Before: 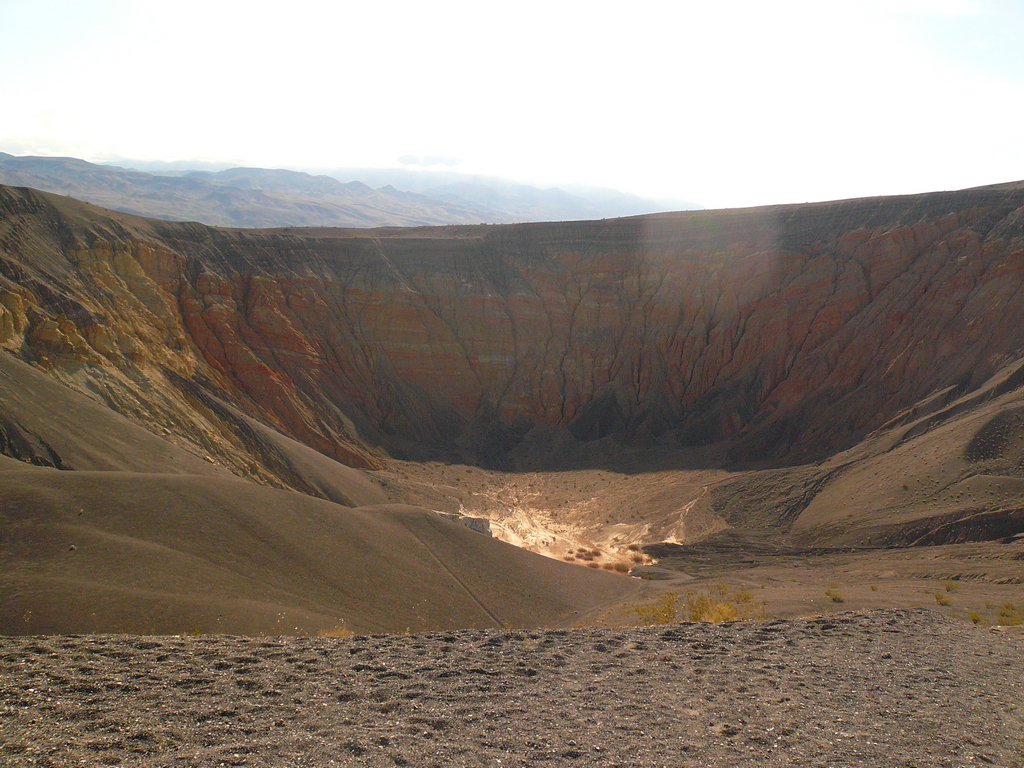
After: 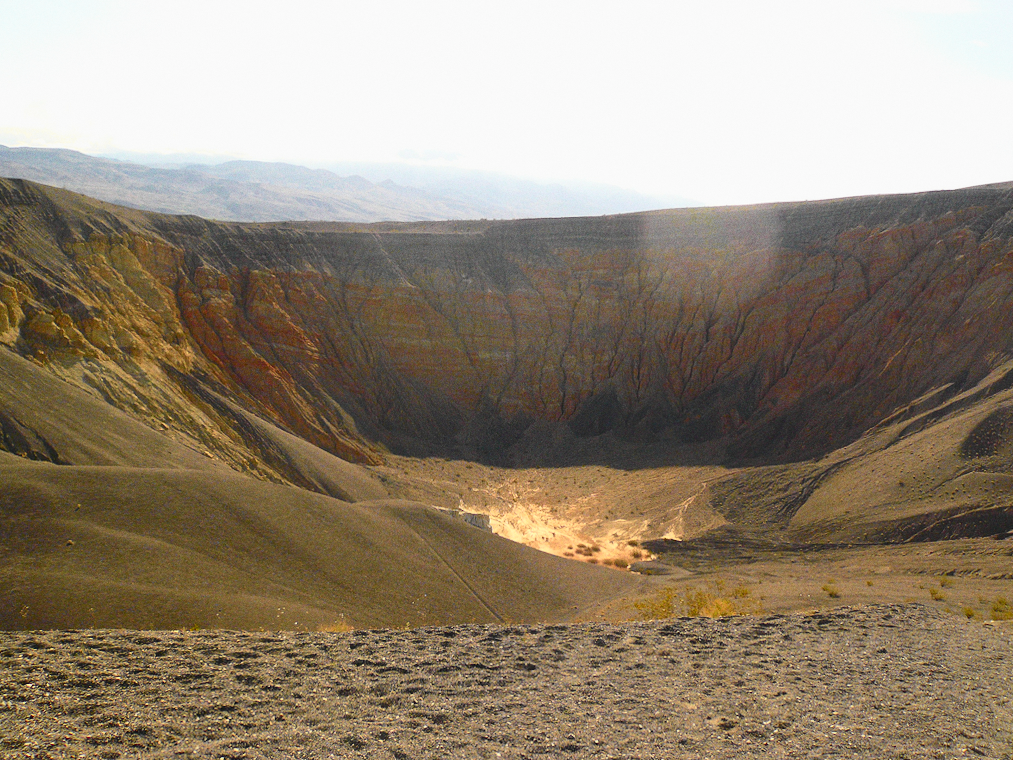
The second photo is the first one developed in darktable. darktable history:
grain: coarseness 7.08 ISO, strength 21.67%, mid-tones bias 59.58%
rotate and perspective: rotation 0.174°, lens shift (vertical) 0.013, lens shift (horizontal) 0.019, shear 0.001, automatic cropping original format, crop left 0.007, crop right 0.991, crop top 0.016, crop bottom 0.997
tone curve: curves: ch0 [(0, 0.028) (0.037, 0.05) (0.123, 0.114) (0.19, 0.176) (0.269, 0.27) (0.48, 0.57) (0.595, 0.695) (0.718, 0.823) (0.855, 0.913) (1, 0.982)]; ch1 [(0, 0) (0.243, 0.245) (0.422, 0.415) (0.493, 0.495) (0.508, 0.506) (0.536, 0.538) (0.569, 0.58) (0.611, 0.644) (0.769, 0.807) (1, 1)]; ch2 [(0, 0) (0.249, 0.216) (0.349, 0.321) (0.424, 0.442) (0.476, 0.483) (0.498, 0.499) (0.517, 0.519) (0.532, 0.547) (0.569, 0.608) (0.614, 0.661) (0.706, 0.75) (0.808, 0.809) (0.991, 0.968)], color space Lab, independent channels, preserve colors none
tone equalizer: on, module defaults
